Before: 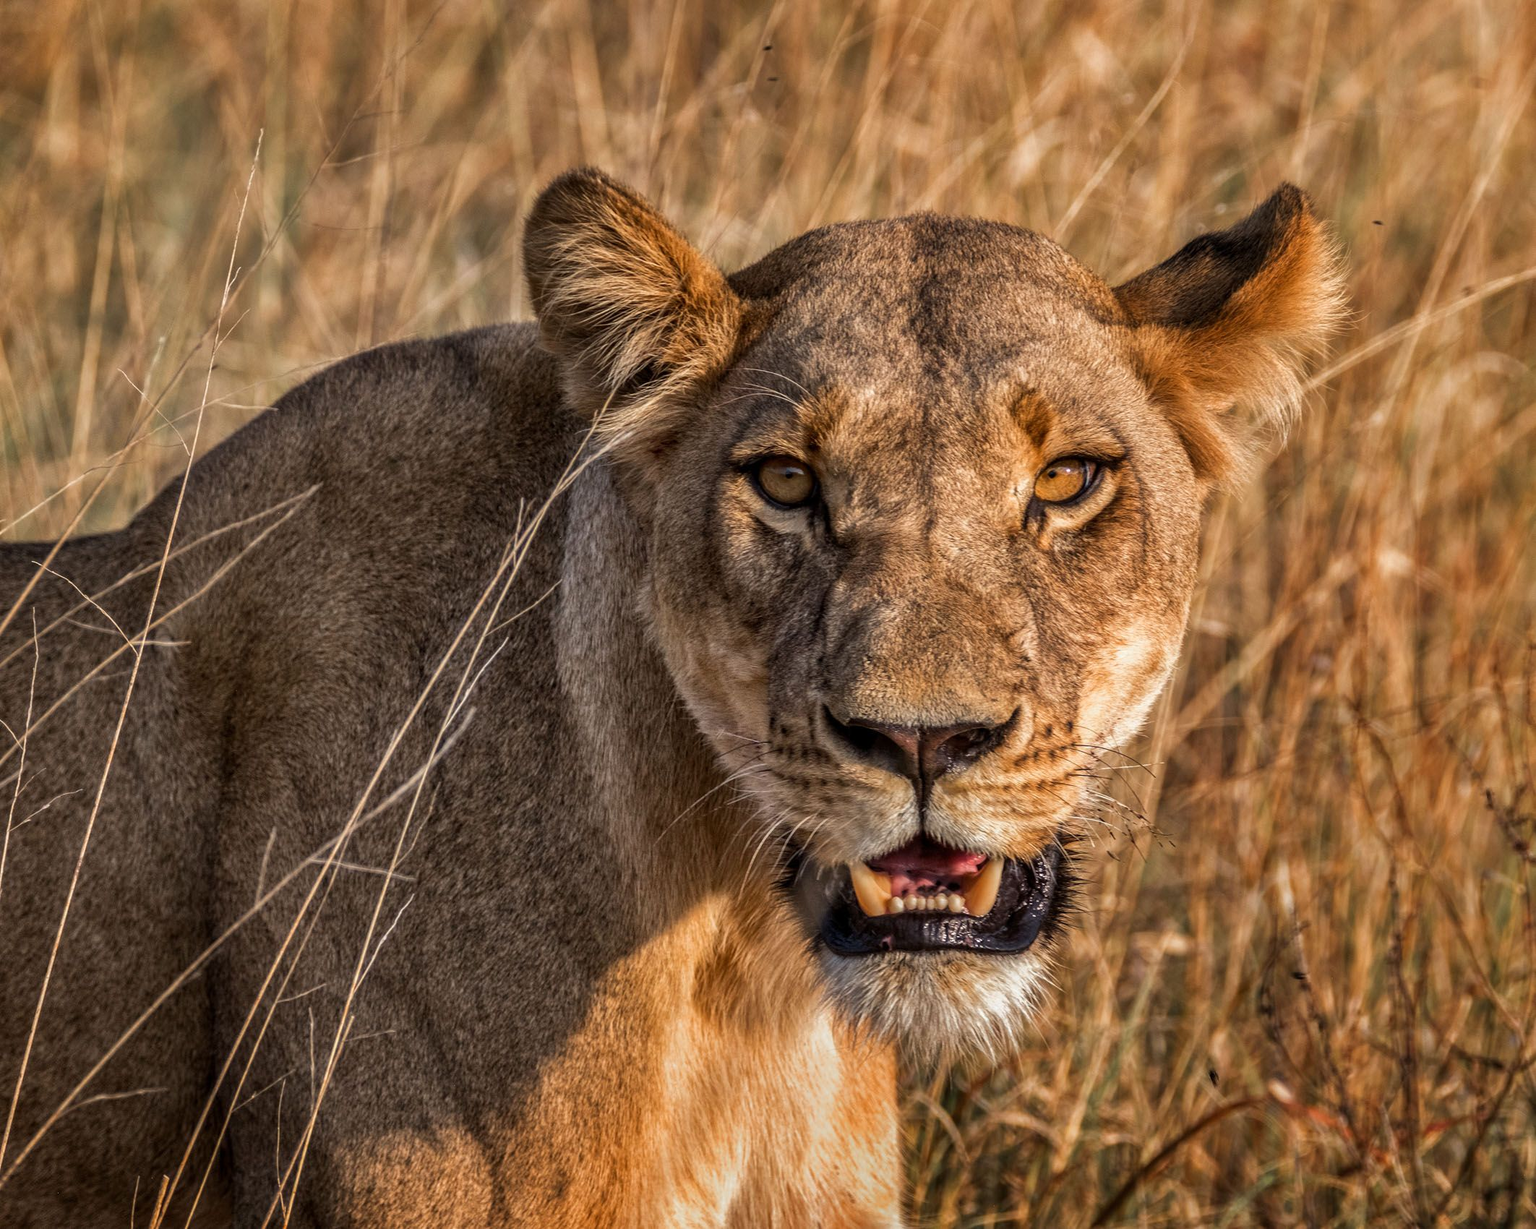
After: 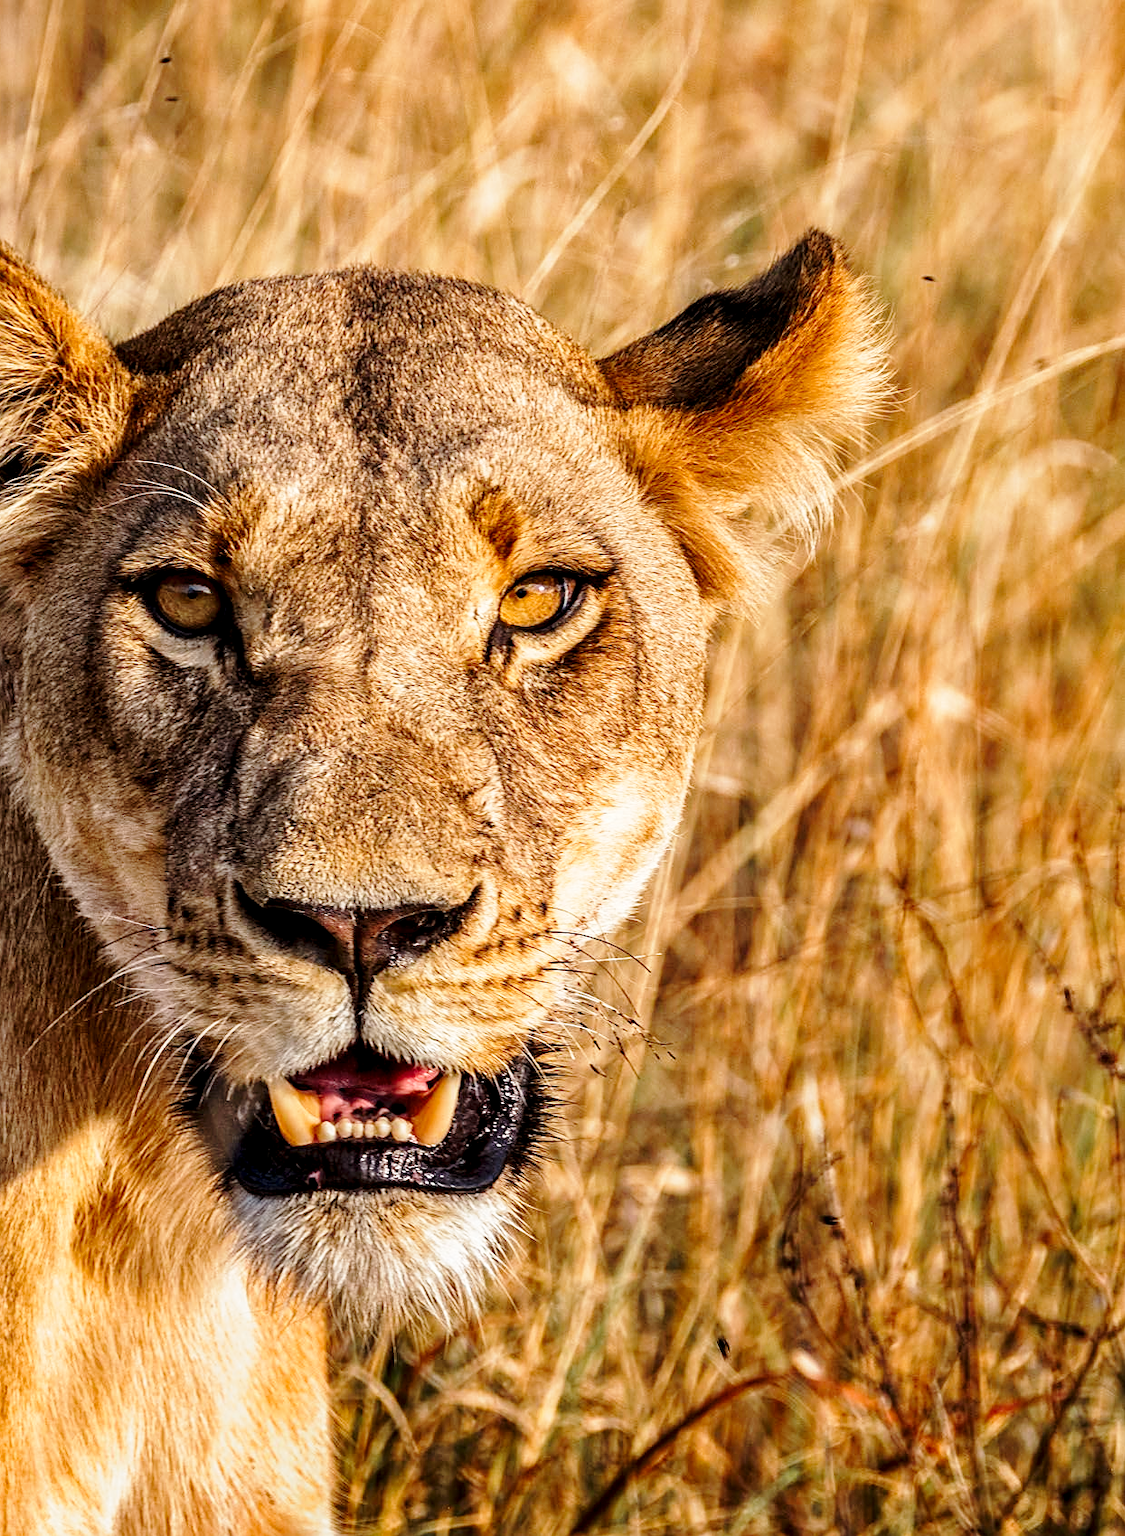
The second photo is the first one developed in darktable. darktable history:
crop: left 41.396%
sharpen: on, module defaults
base curve: curves: ch0 [(0, 0) (0.028, 0.03) (0.121, 0.232) (0.46, 0.748) (0.859, 0.968) (1, 1)], preserve colors none
exposure: black level correction 0.006, compensate exposure bias true, compensate highlight preservation false
